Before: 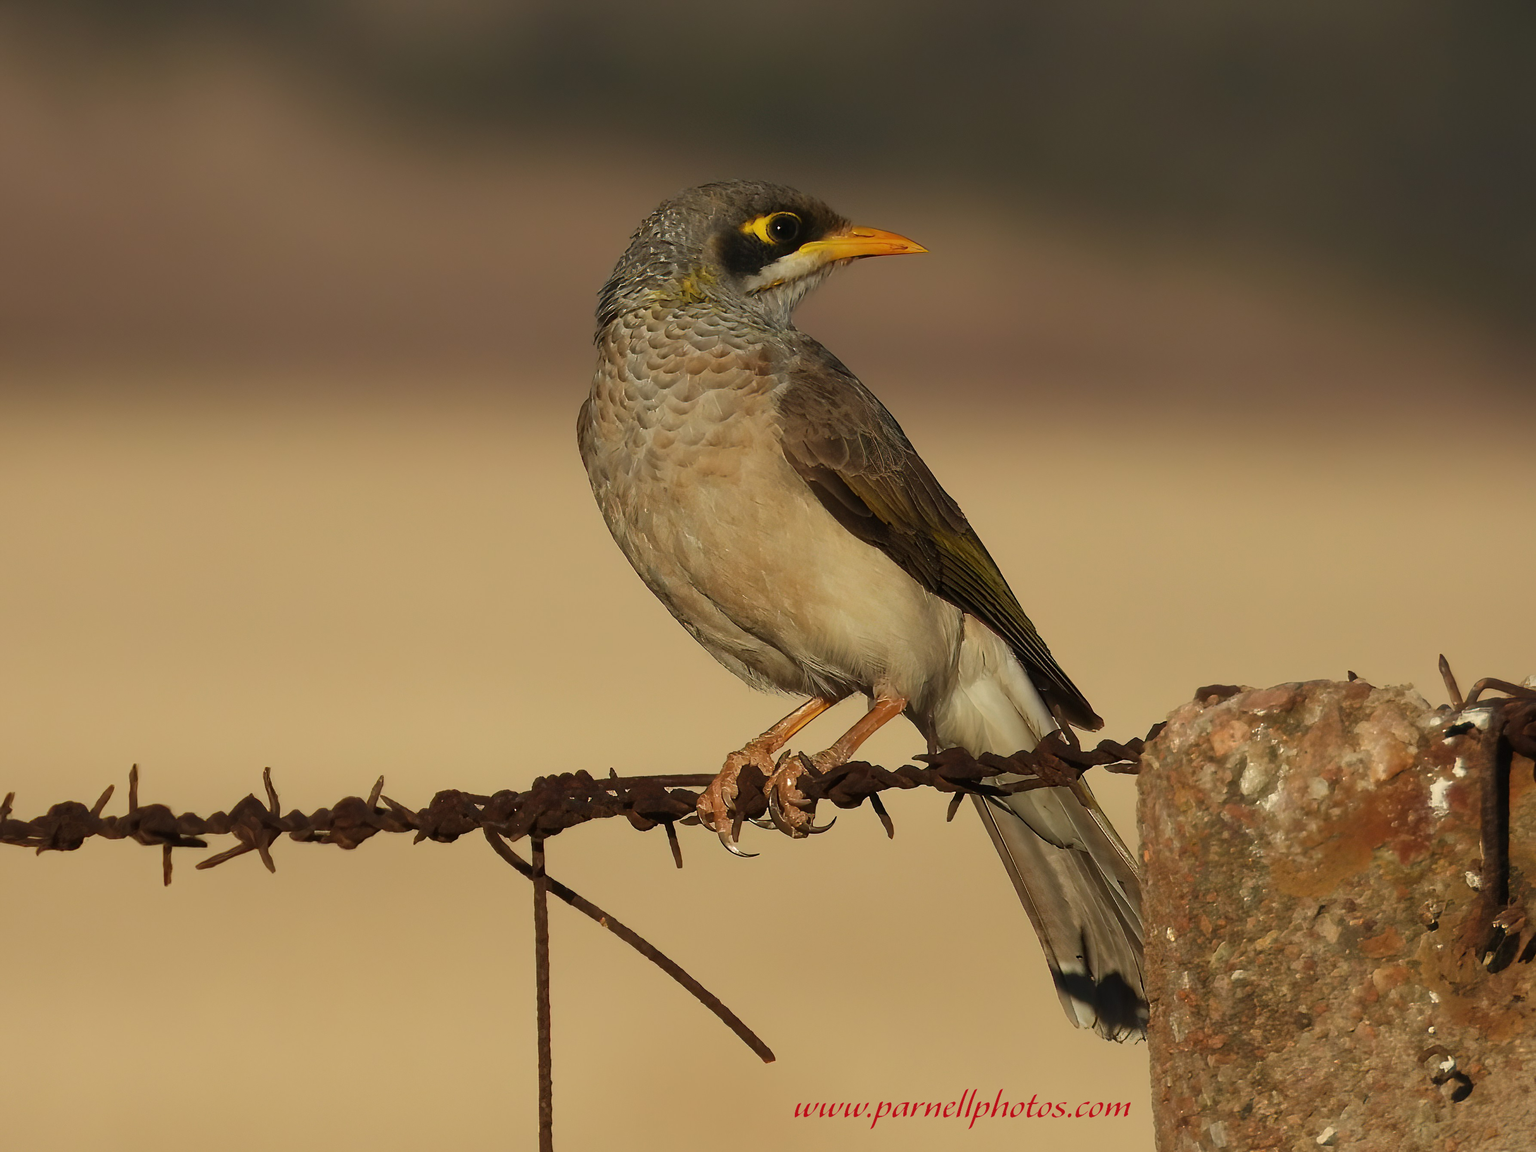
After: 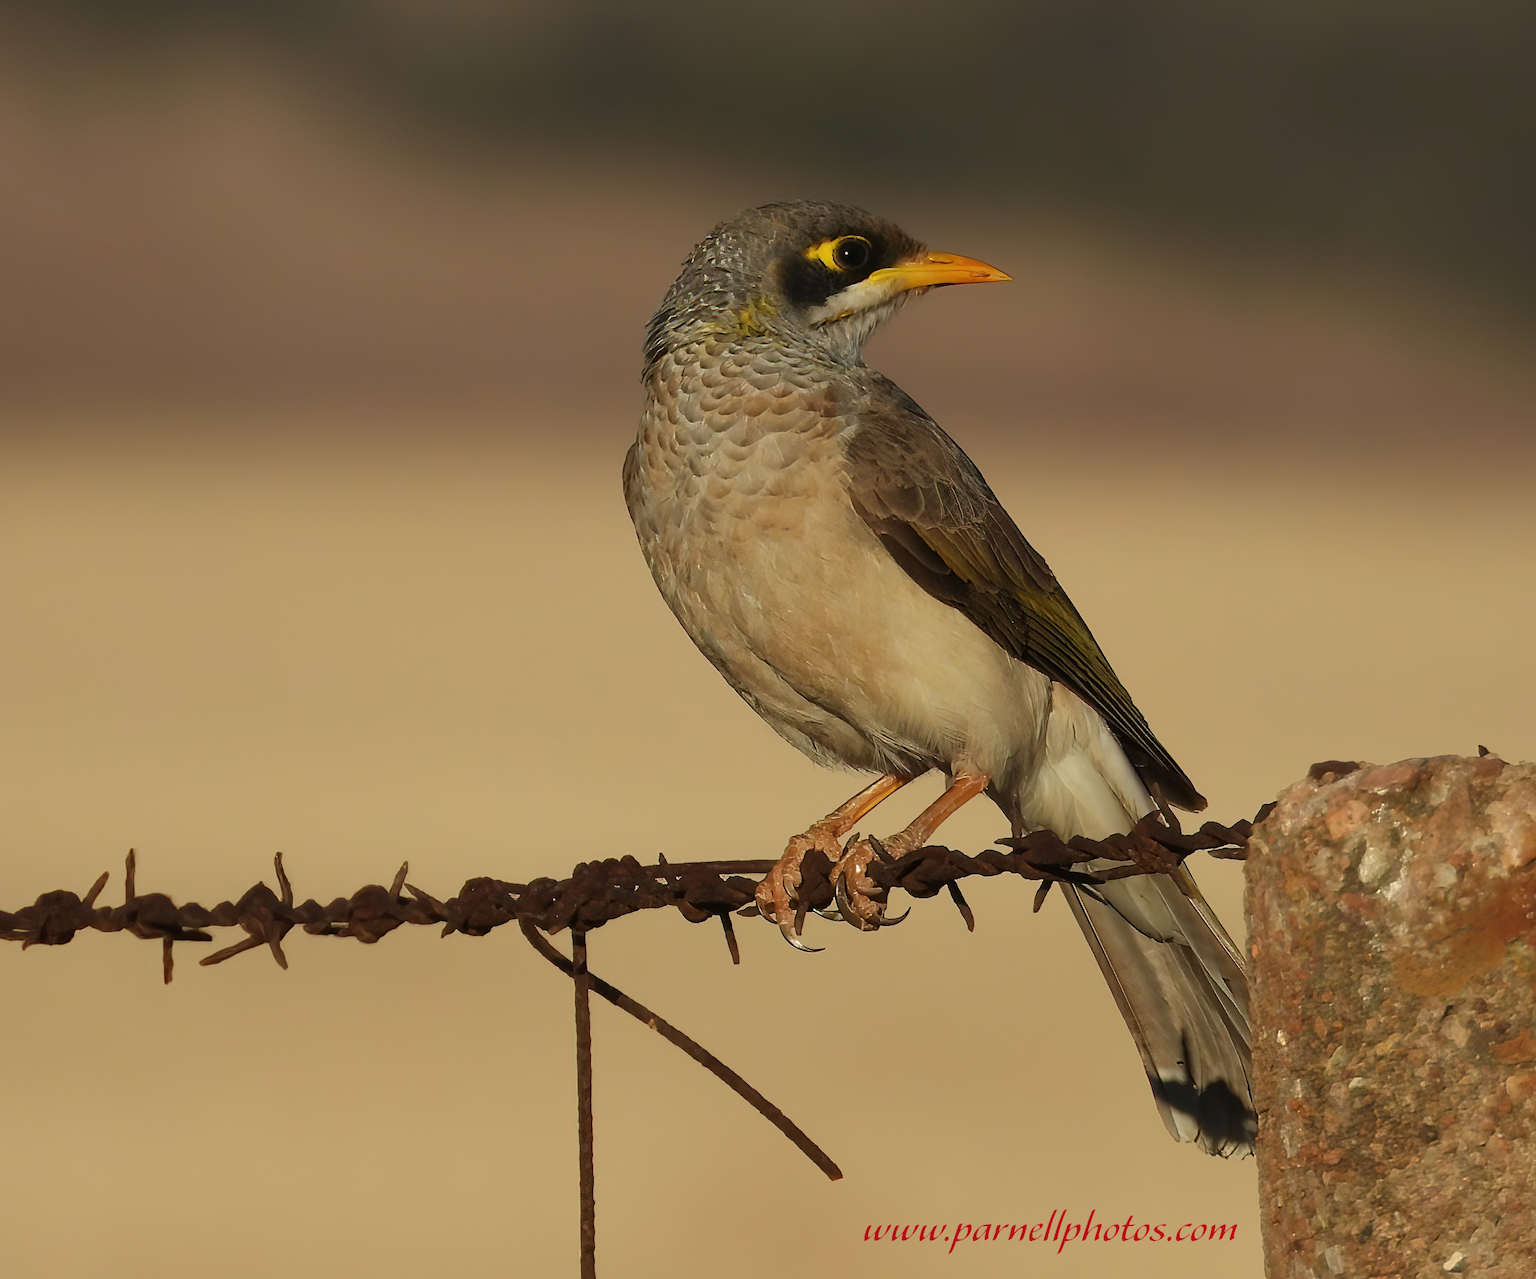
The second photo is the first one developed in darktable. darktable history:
exposure: compensate highlight preservation false
tone equalizer: -8 EV -1.84 EV, -7 EV -1.16 EV, -6 EV -1.62 EV, smoothing diameter 25%, edges refinement/feathering 10, preserve details guided filter
crop and rotate: left 1.088%, right 8.807%
